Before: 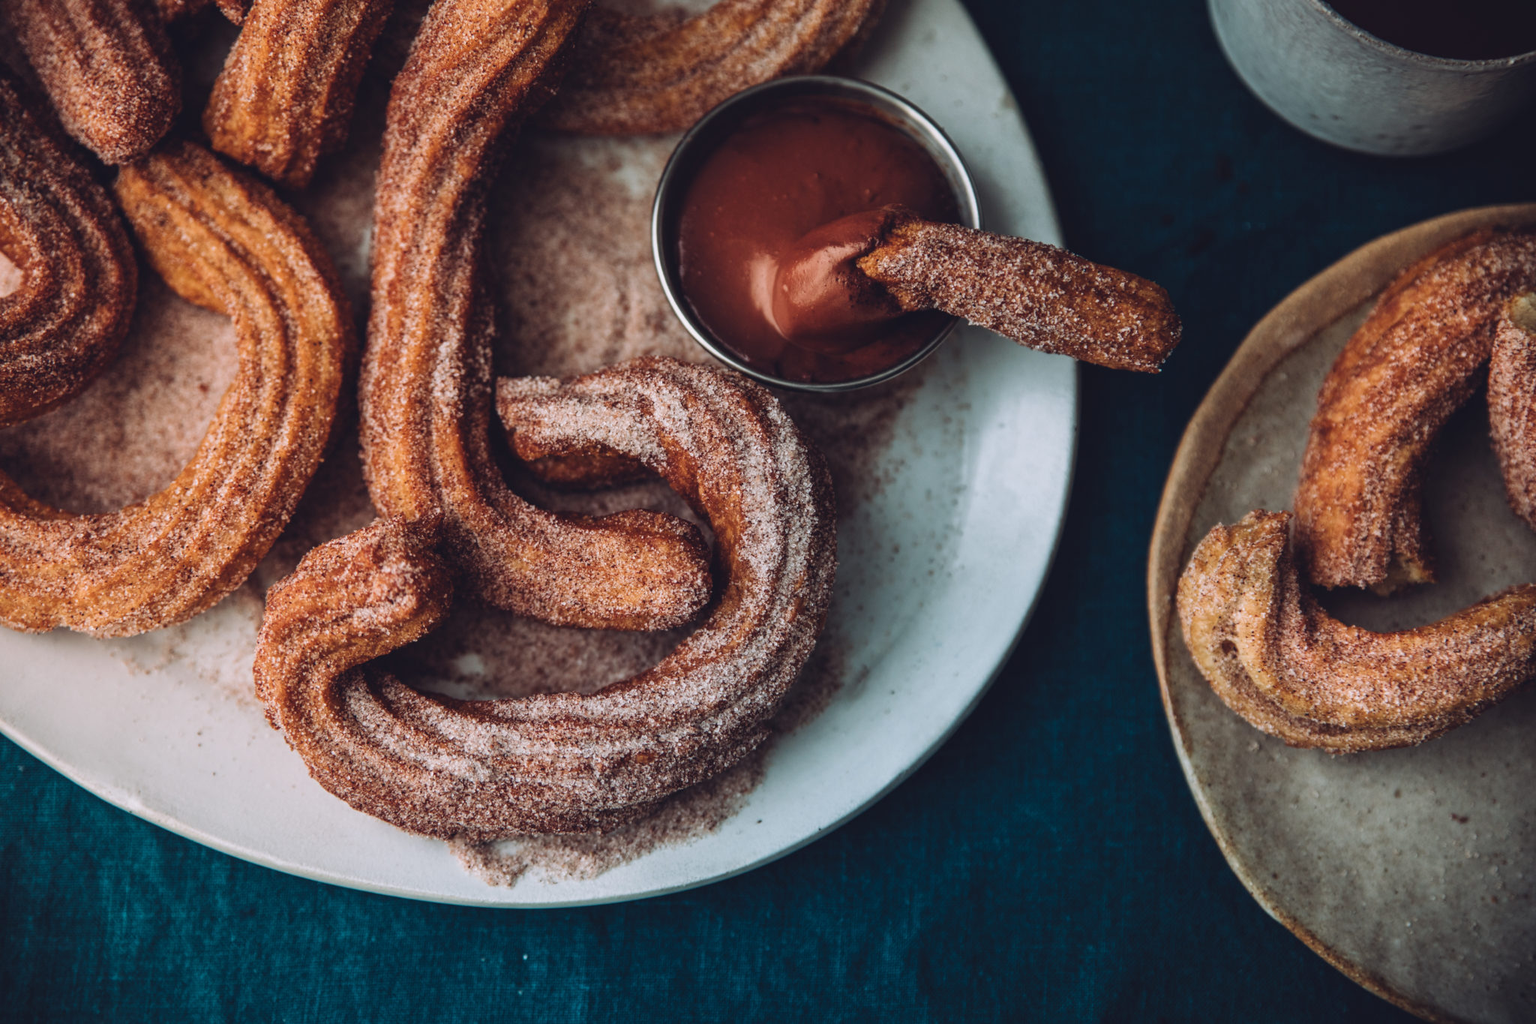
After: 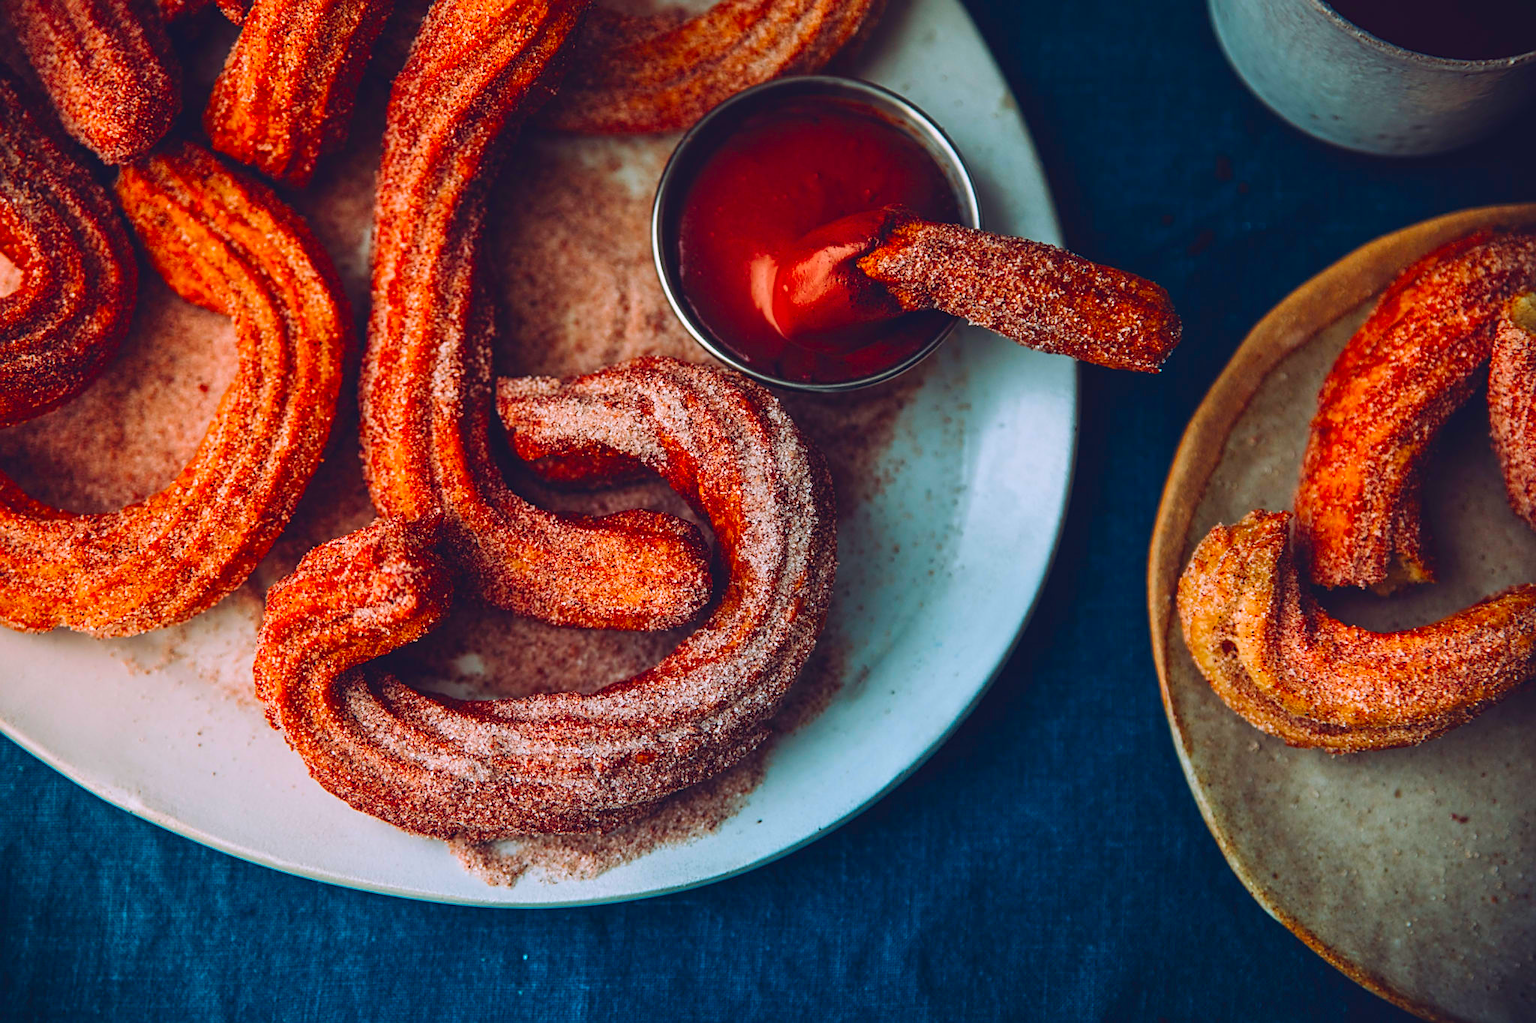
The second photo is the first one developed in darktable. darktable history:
sharpen: on, module defaults
color correction: saturation 2.15
